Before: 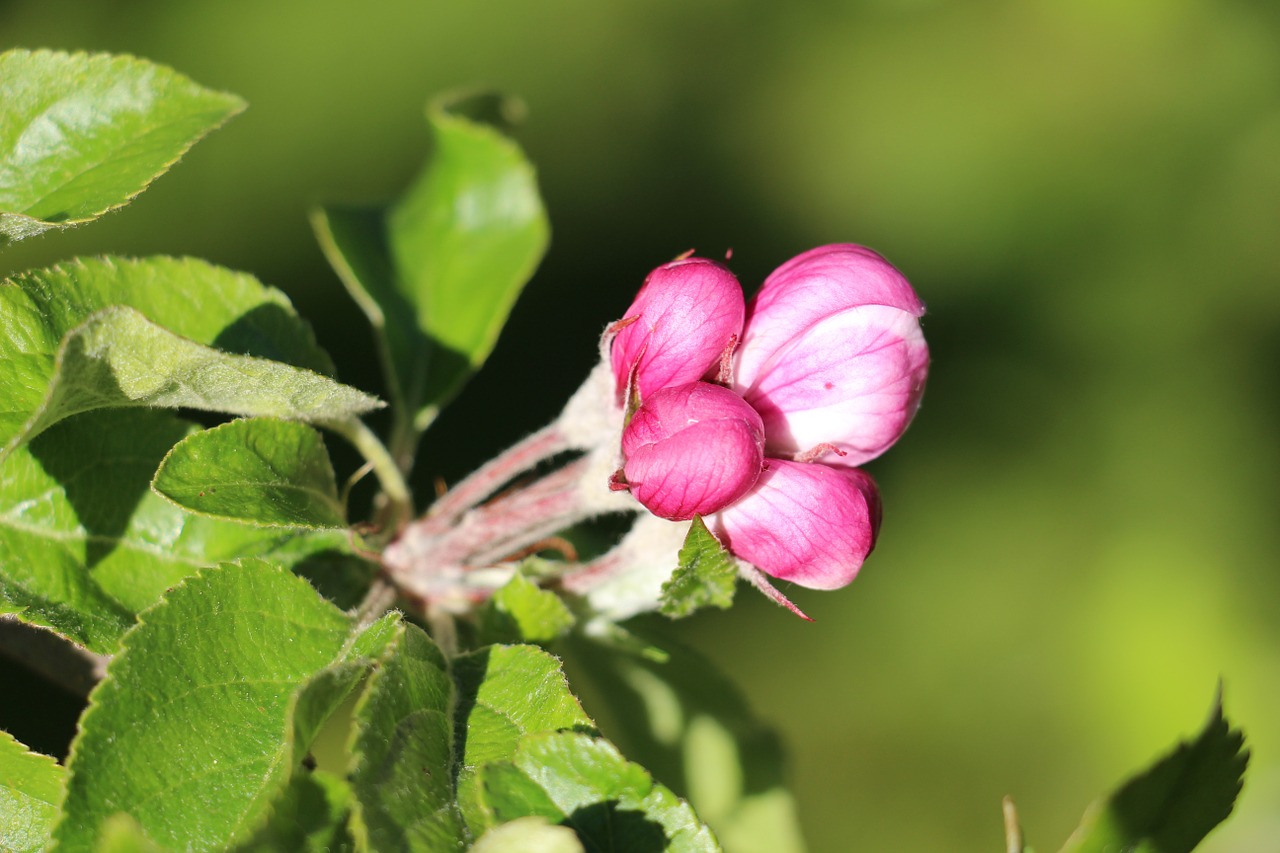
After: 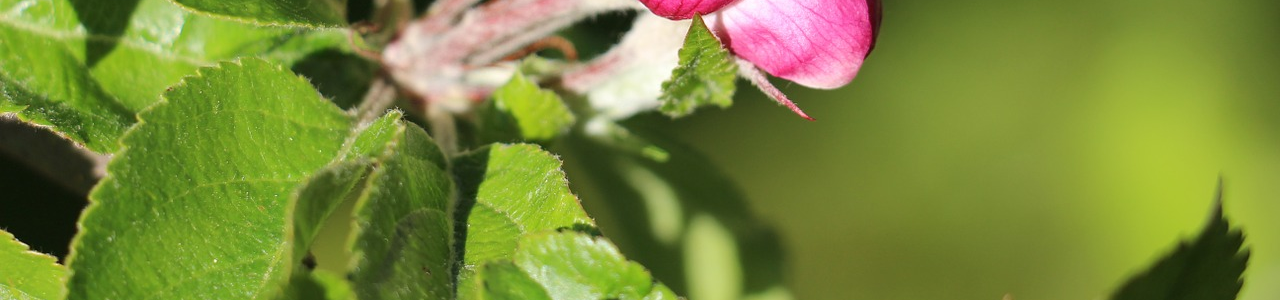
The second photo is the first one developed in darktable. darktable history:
crop and rotate: top 58.857%, bottom 5.96%
